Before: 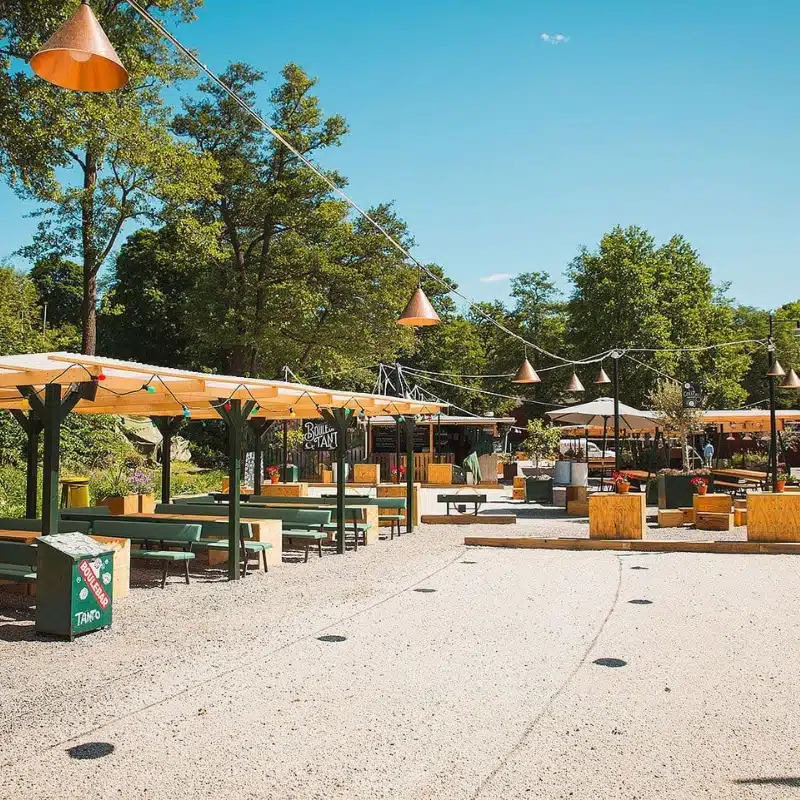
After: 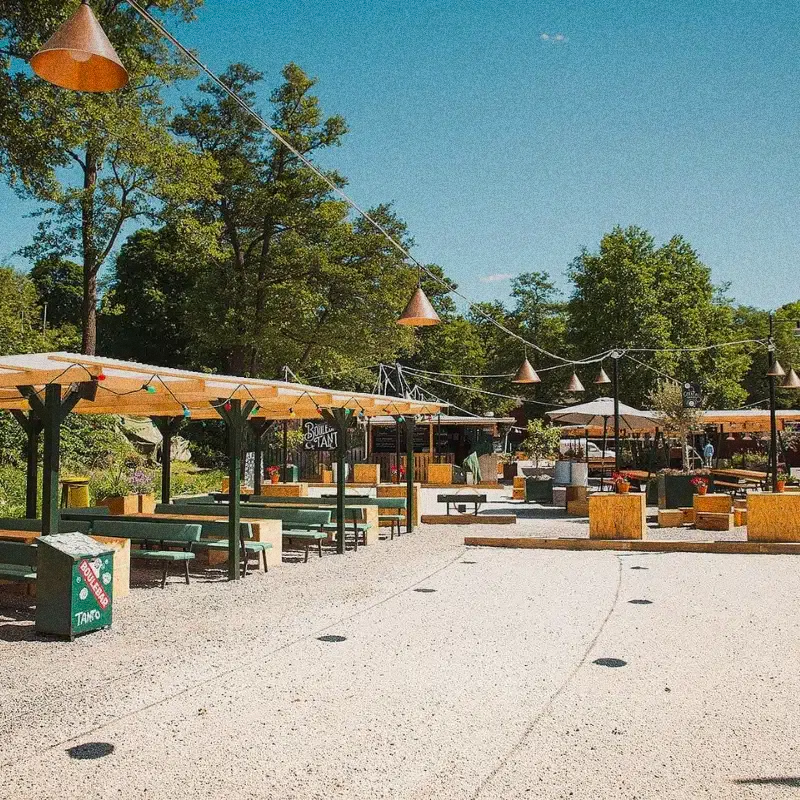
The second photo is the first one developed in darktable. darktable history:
grain: coarseness 0.09 ISO, strength 40%
graduated density: on, module defaults
